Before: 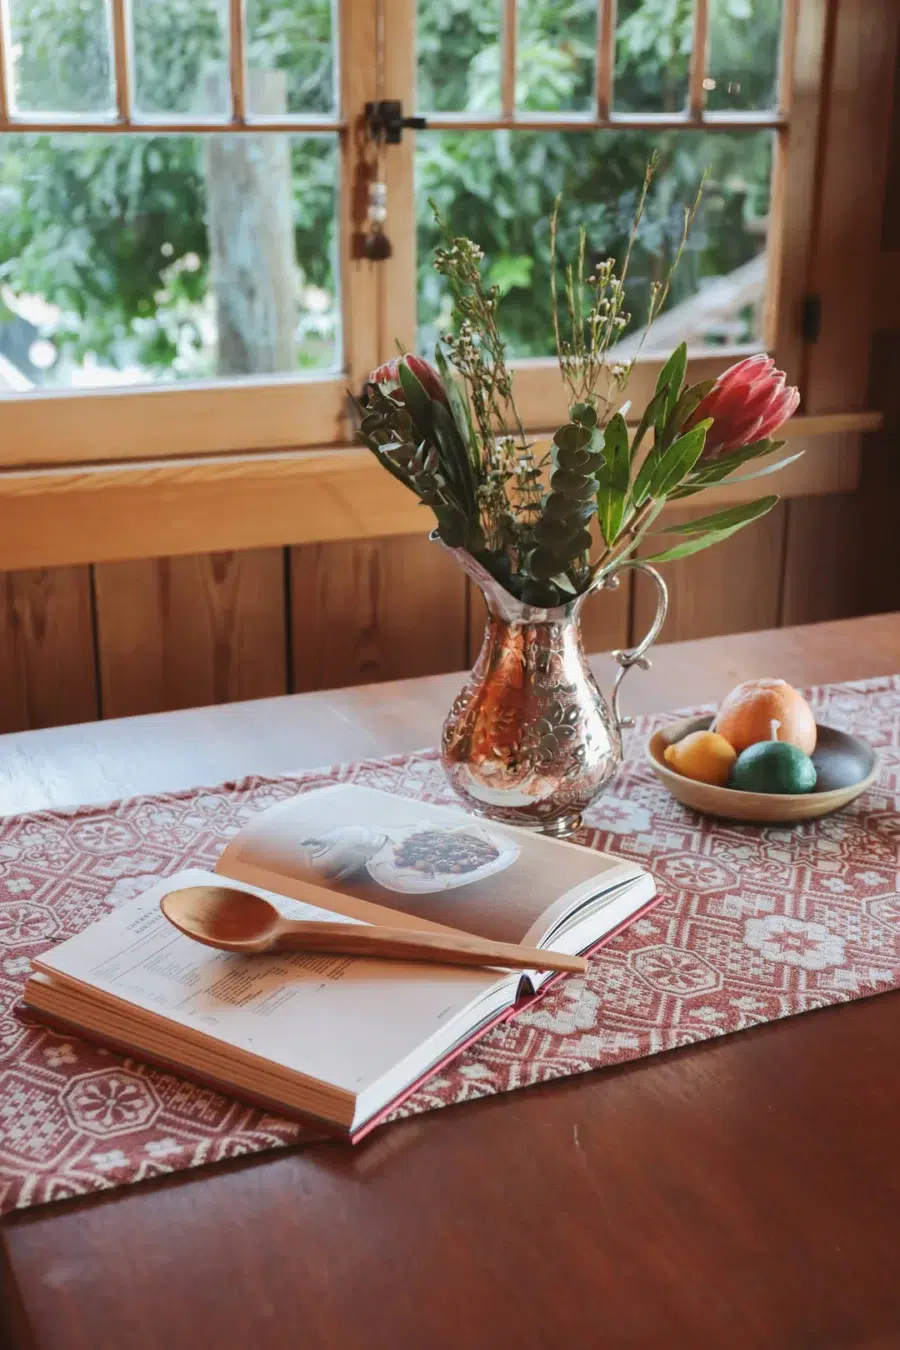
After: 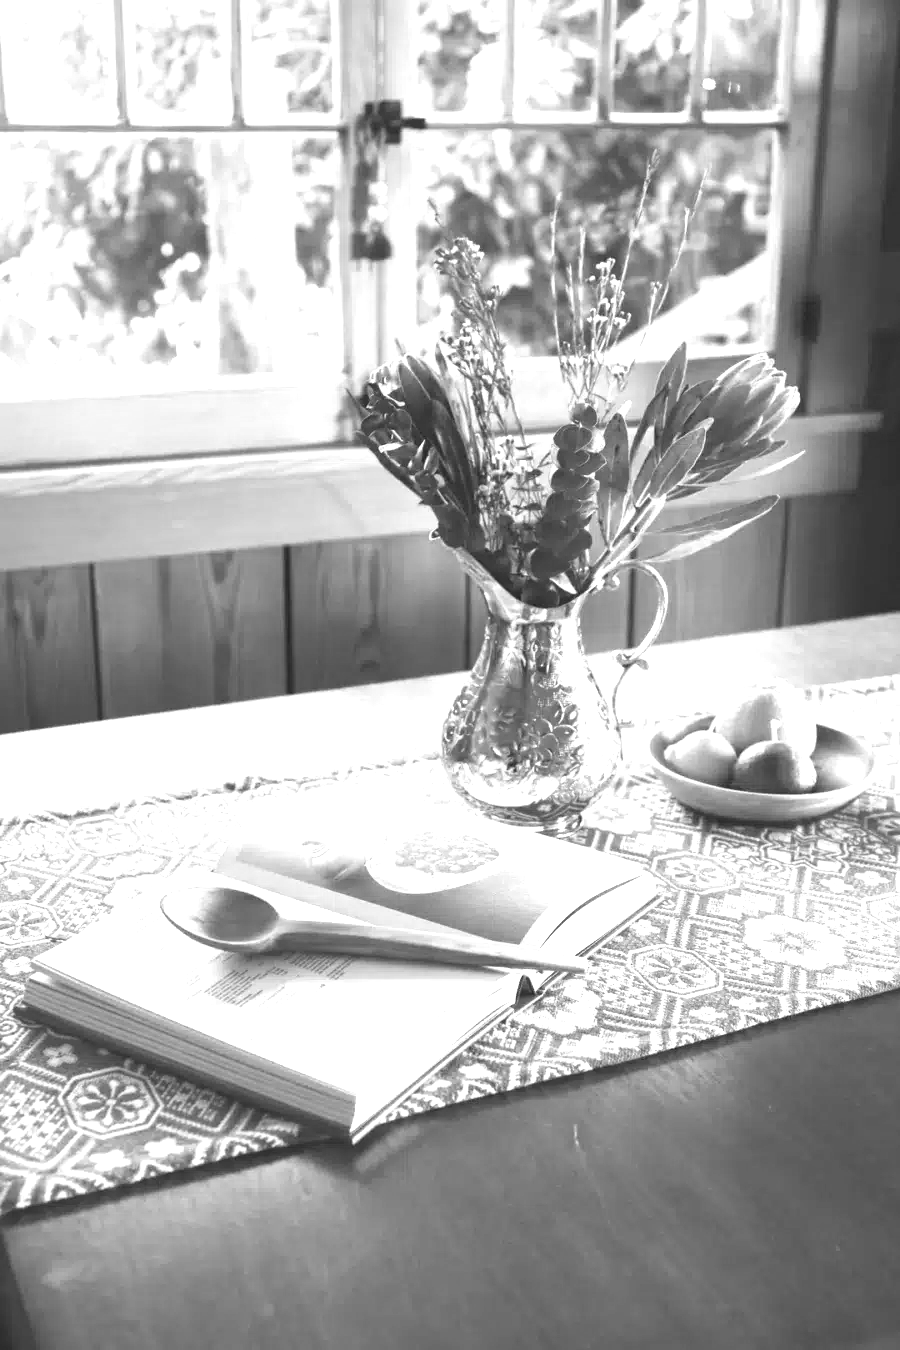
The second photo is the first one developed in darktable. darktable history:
monochrome: on, module defaults
exposure: black level correction 0, exposure 1.5 EV, compensate highlight preservation false
contrast equalizer: y [[0.5, 0.5, 0.472, 0.5, 0.5, 0.5], [0.5 ×6], [0.5 ×6], [0 ×6], [0 ×6]]
